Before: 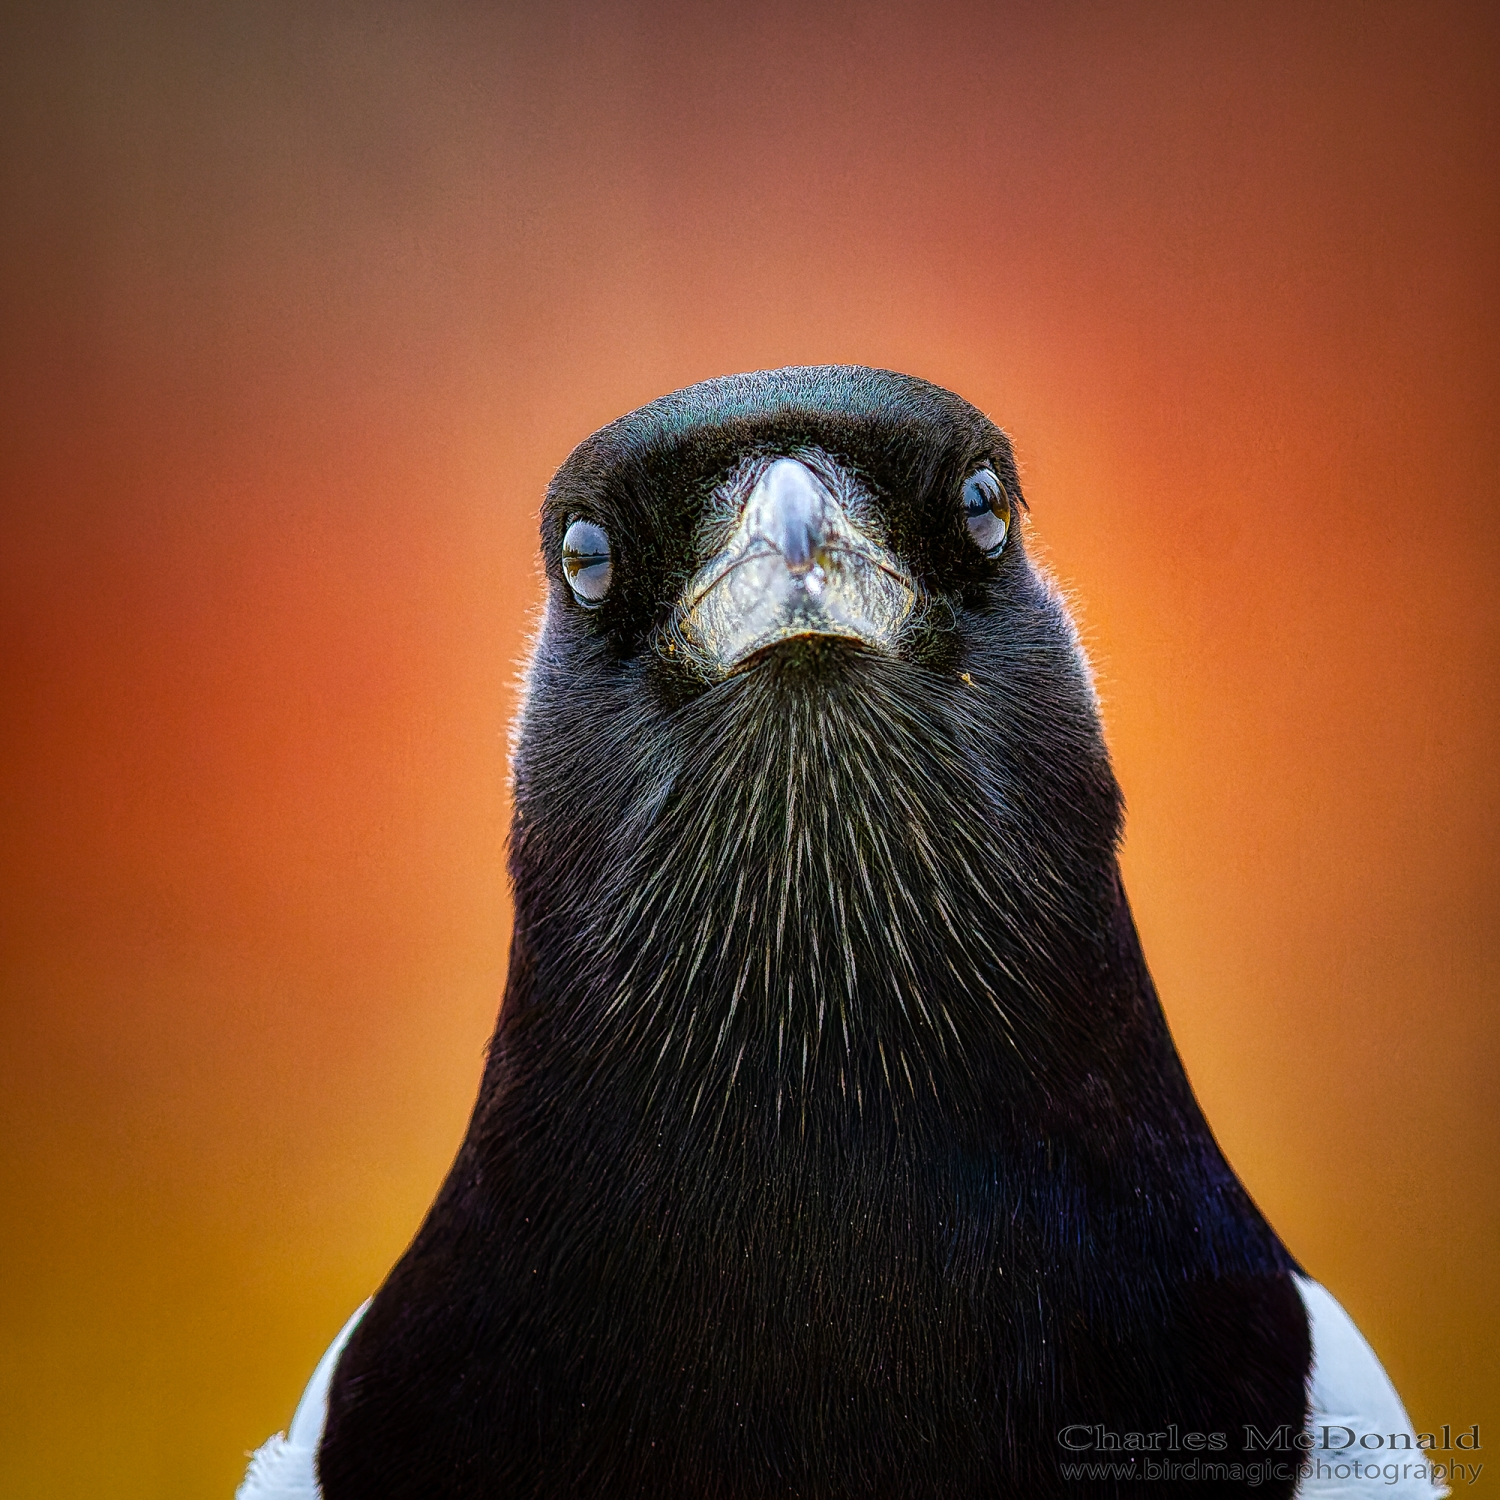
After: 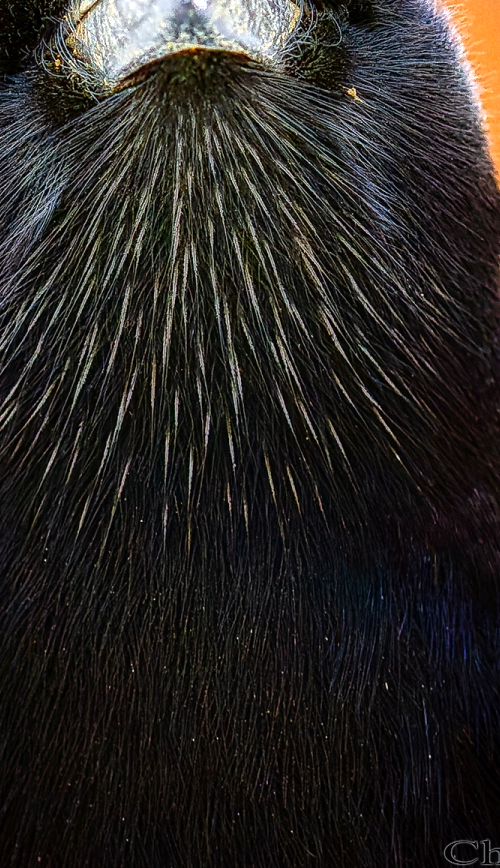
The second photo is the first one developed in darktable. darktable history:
exposure: exposure 0.298 EV, compensate exposure bias true, compensate highlight preservation false
crop: left 40.974%, top 39.054%, right 25.688%, bottom 2.839%
